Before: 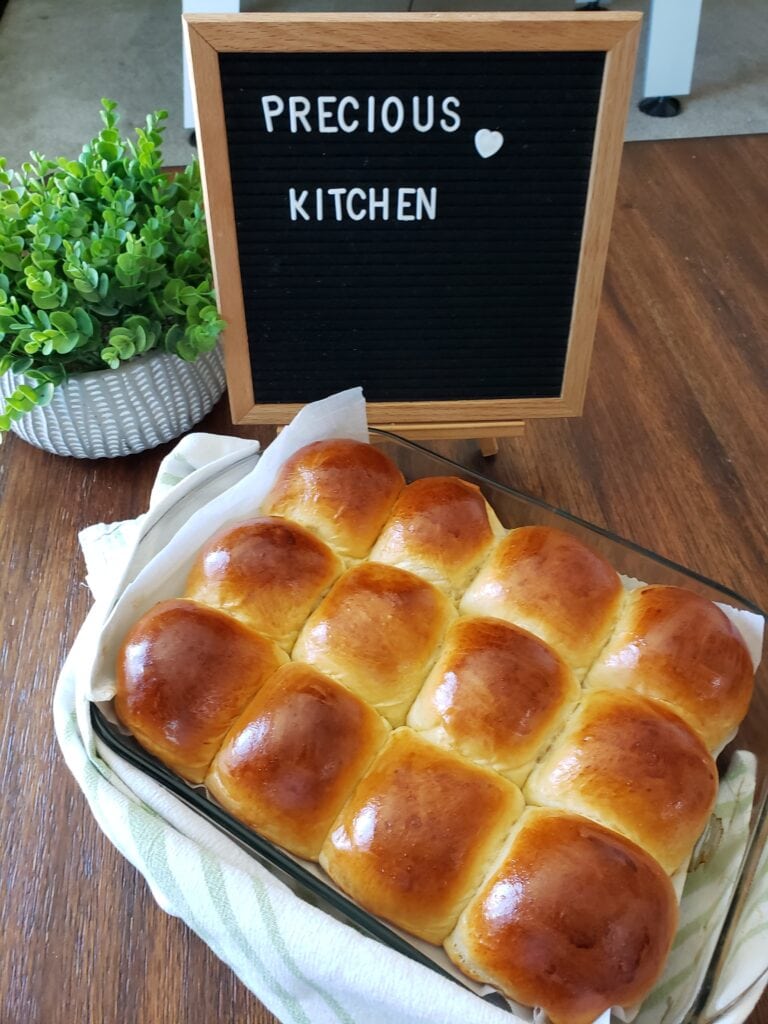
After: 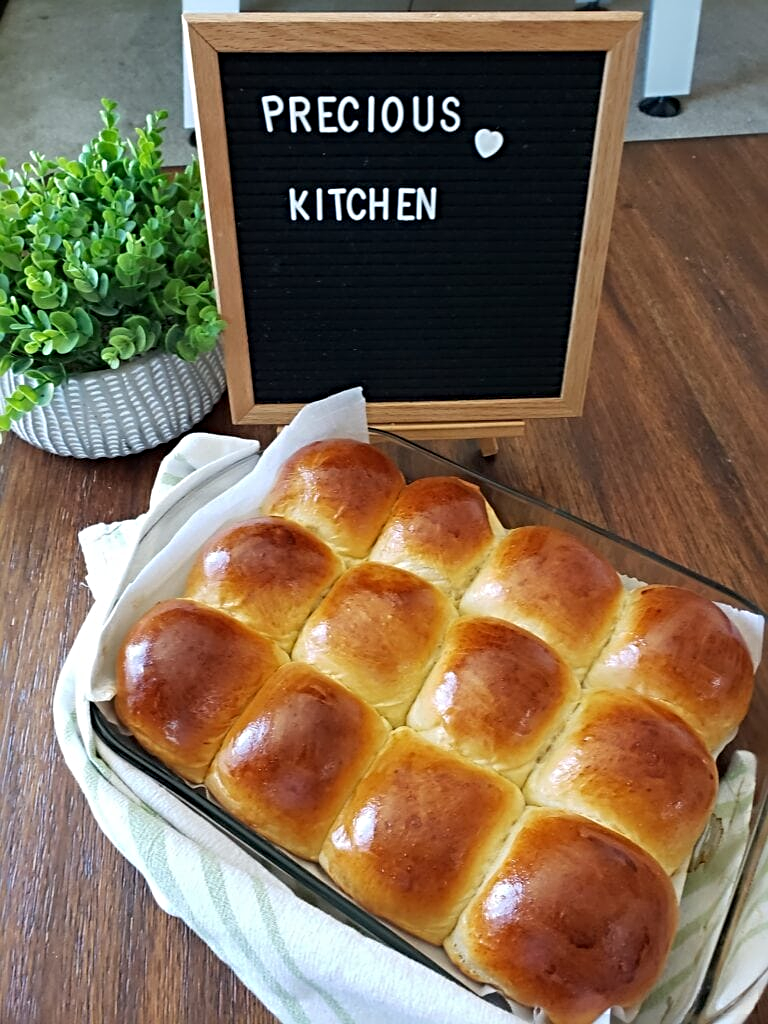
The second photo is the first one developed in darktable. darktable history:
rgb levels: preserve colors max RGB
sharpen: radius 4
